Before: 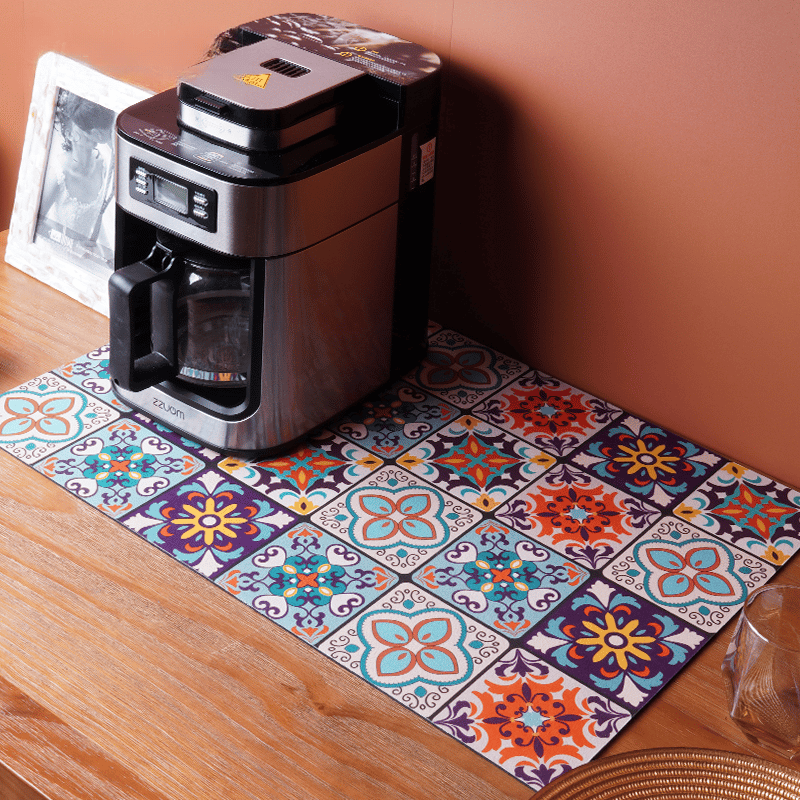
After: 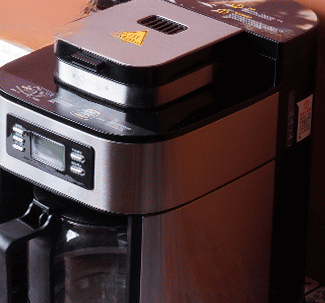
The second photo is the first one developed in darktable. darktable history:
crop: left 15.457%, top 5.439%, right 43.852%, bottom 56.684%
